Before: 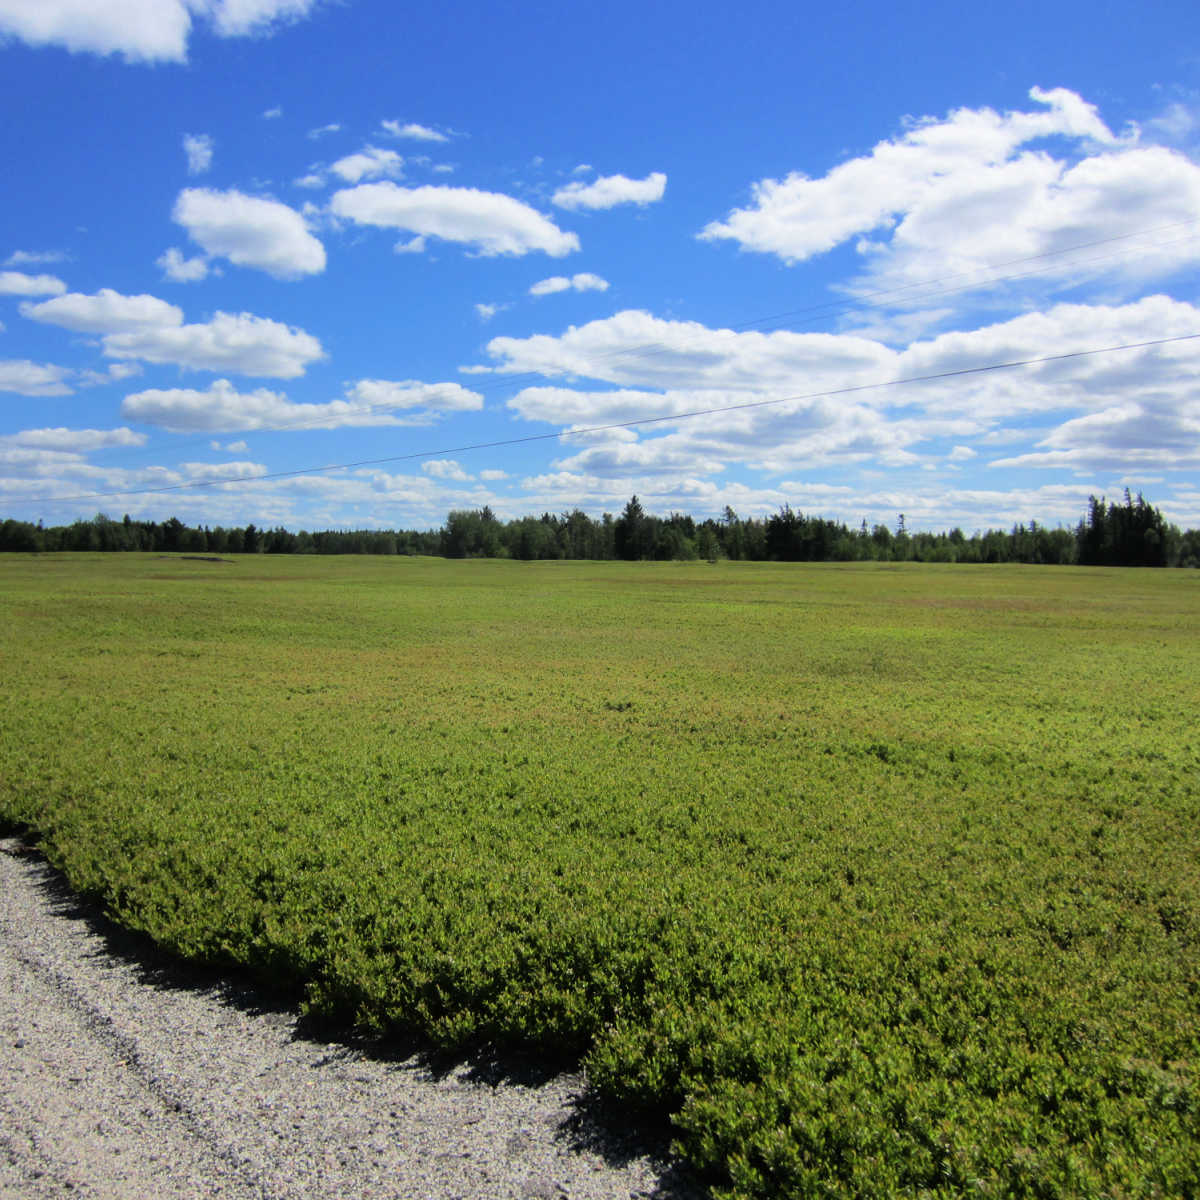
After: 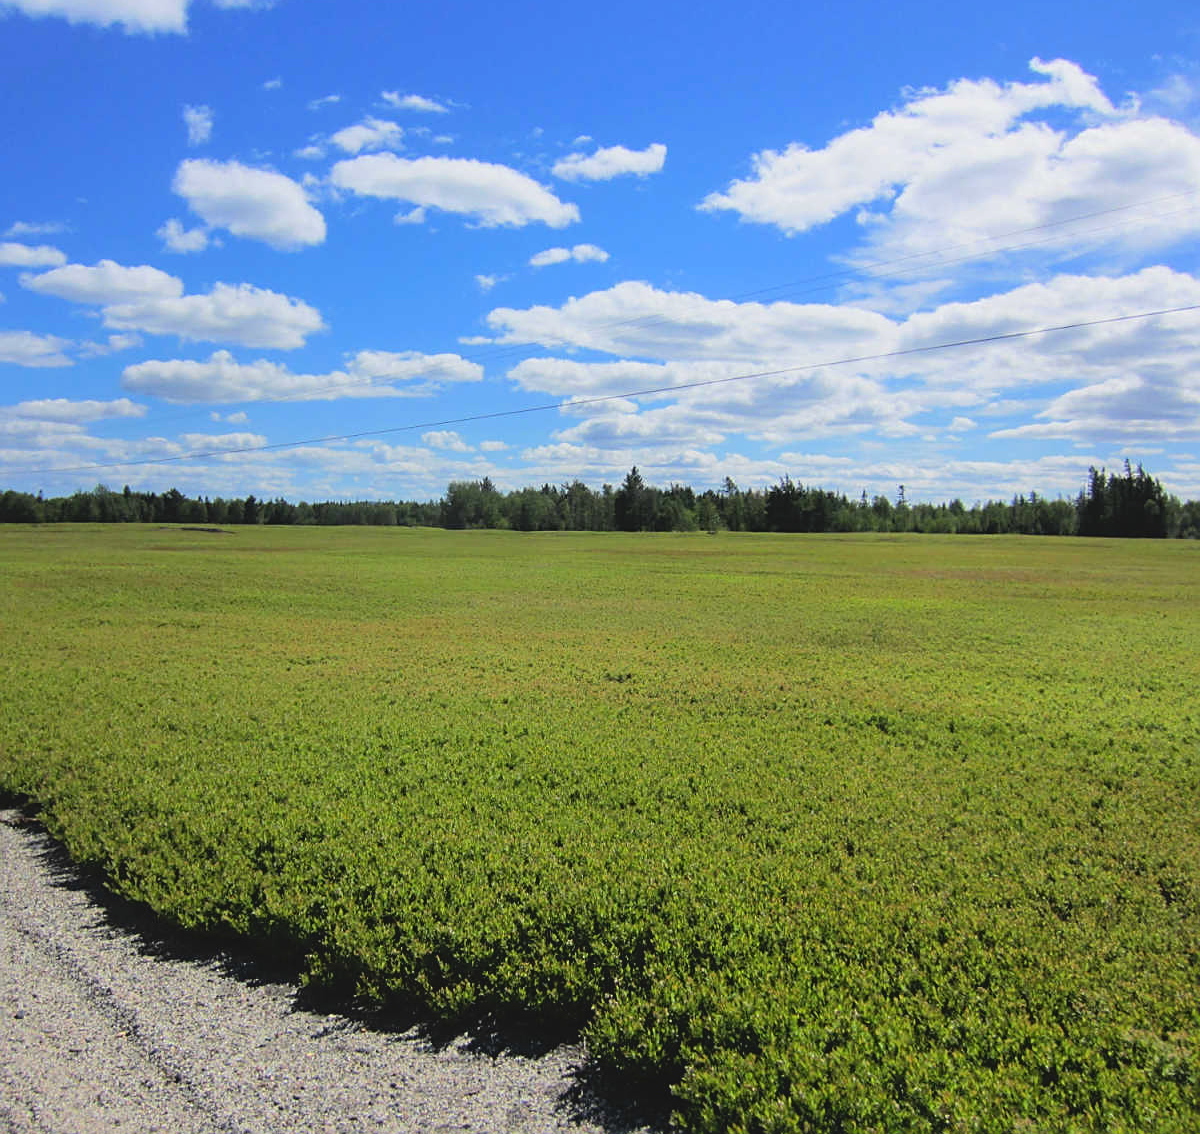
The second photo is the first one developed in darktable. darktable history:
sharpen: on, module defaults
crop and rotate: top 2.479%, bottom 3.018%
contrast brightness saturation: contrast -0.1, brightness 0.05, saturation 0.08
